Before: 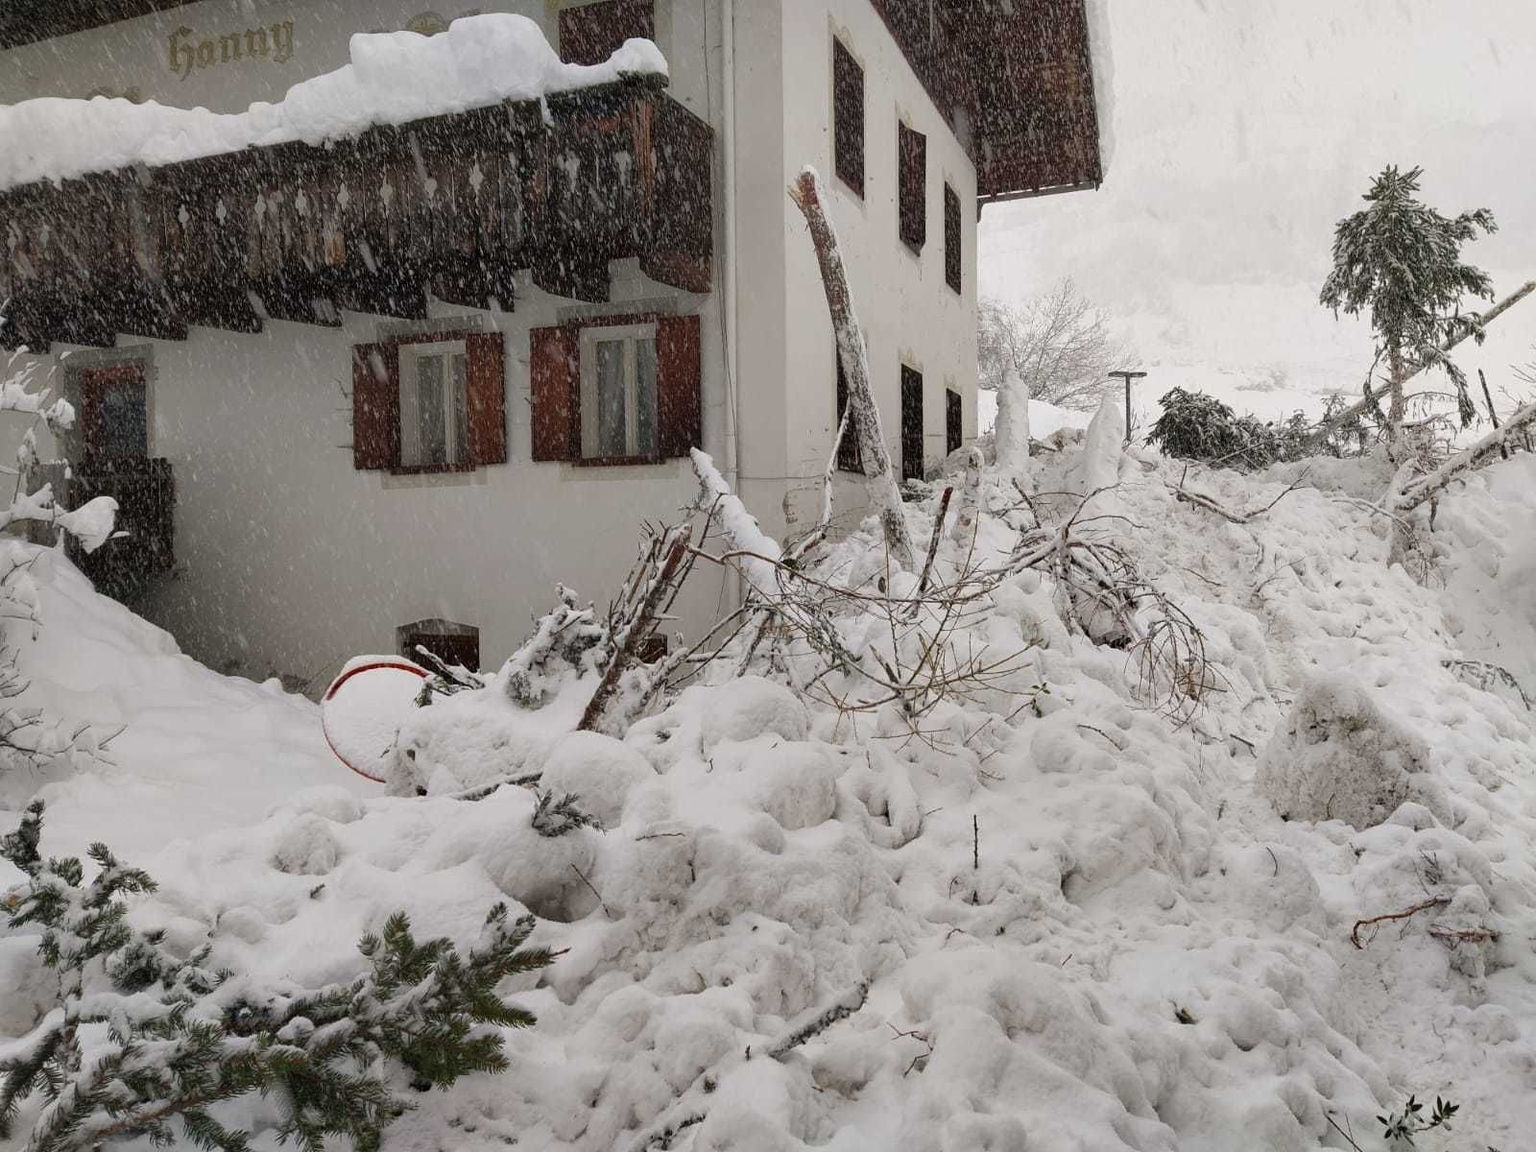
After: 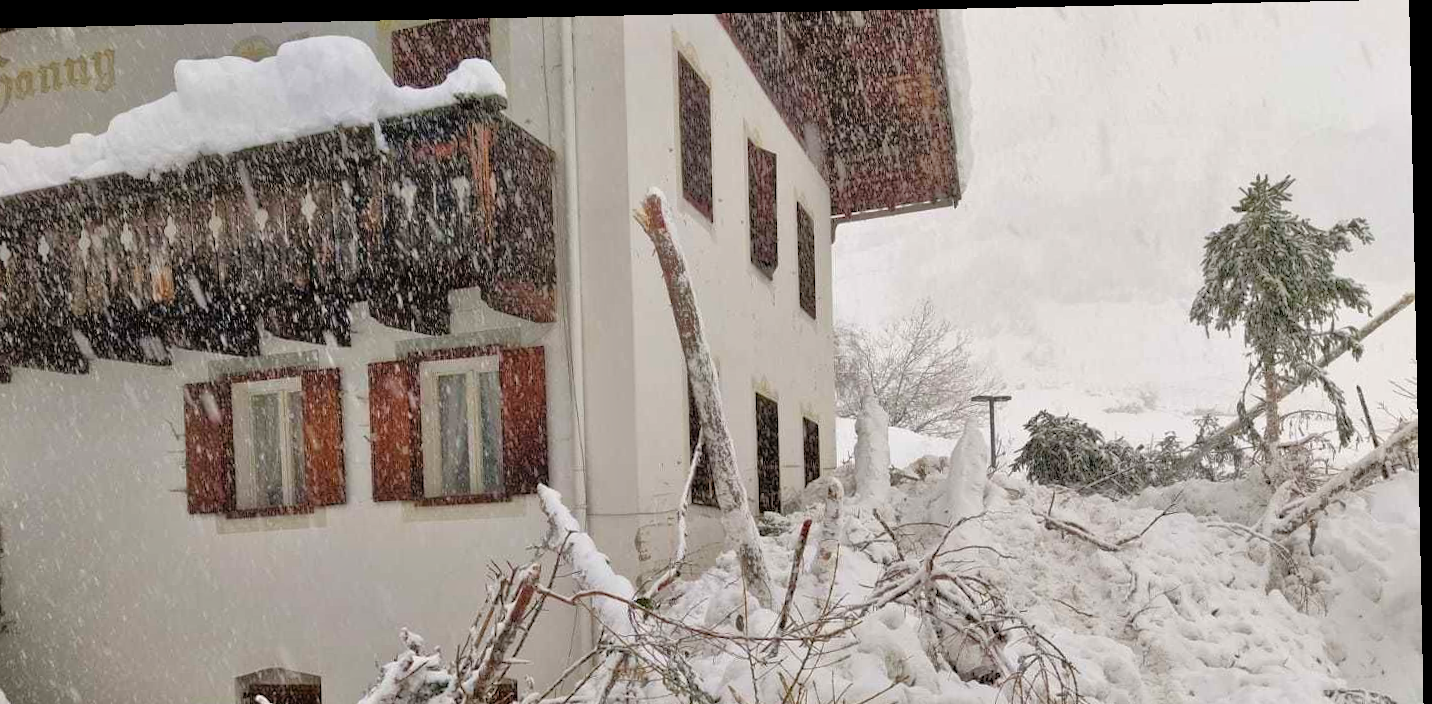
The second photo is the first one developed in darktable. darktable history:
rotate and perspective: rotation -1.17°, automatic cropping off
crop and rotate: left 11.812%, bottom 42.776%
tone equalizer: -7 EV 0.15 EV, -6 EV 0.6 EV, -5 EV 1.15 EV, -4 EV 1.33 EV, -3 EV 1.15 EV, -2 EV 0.6 EV, -1 EV 0.15 EV, mask exposure compensation -0.5 EV
color balance rgb: perceptual saturation grading › global saturation 20%, global vibrance 20%
